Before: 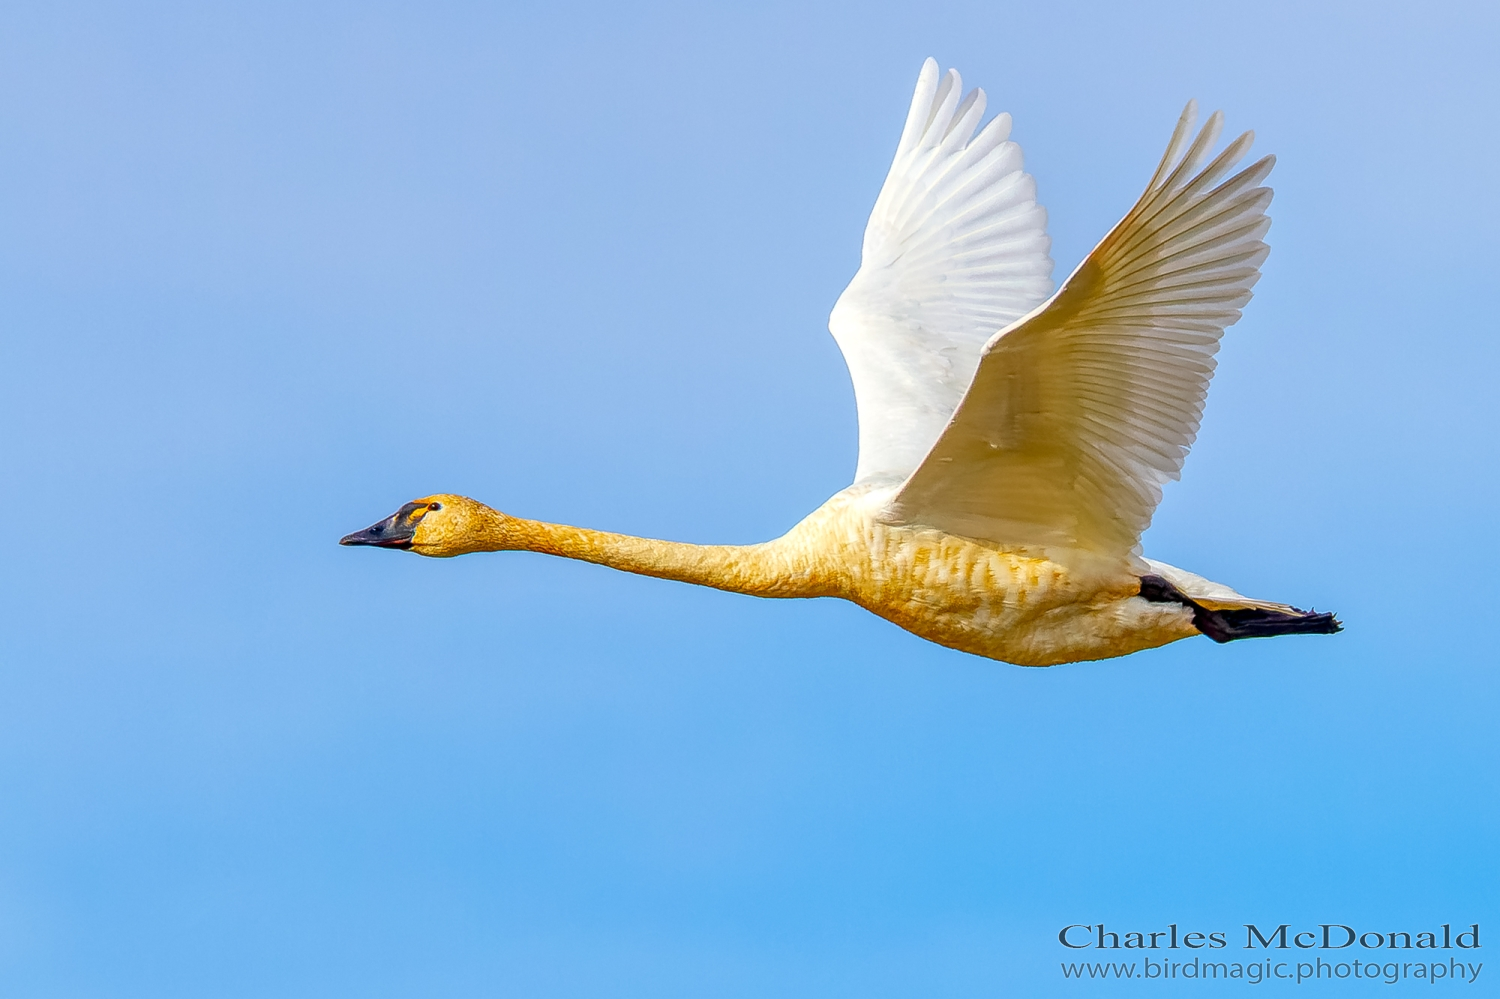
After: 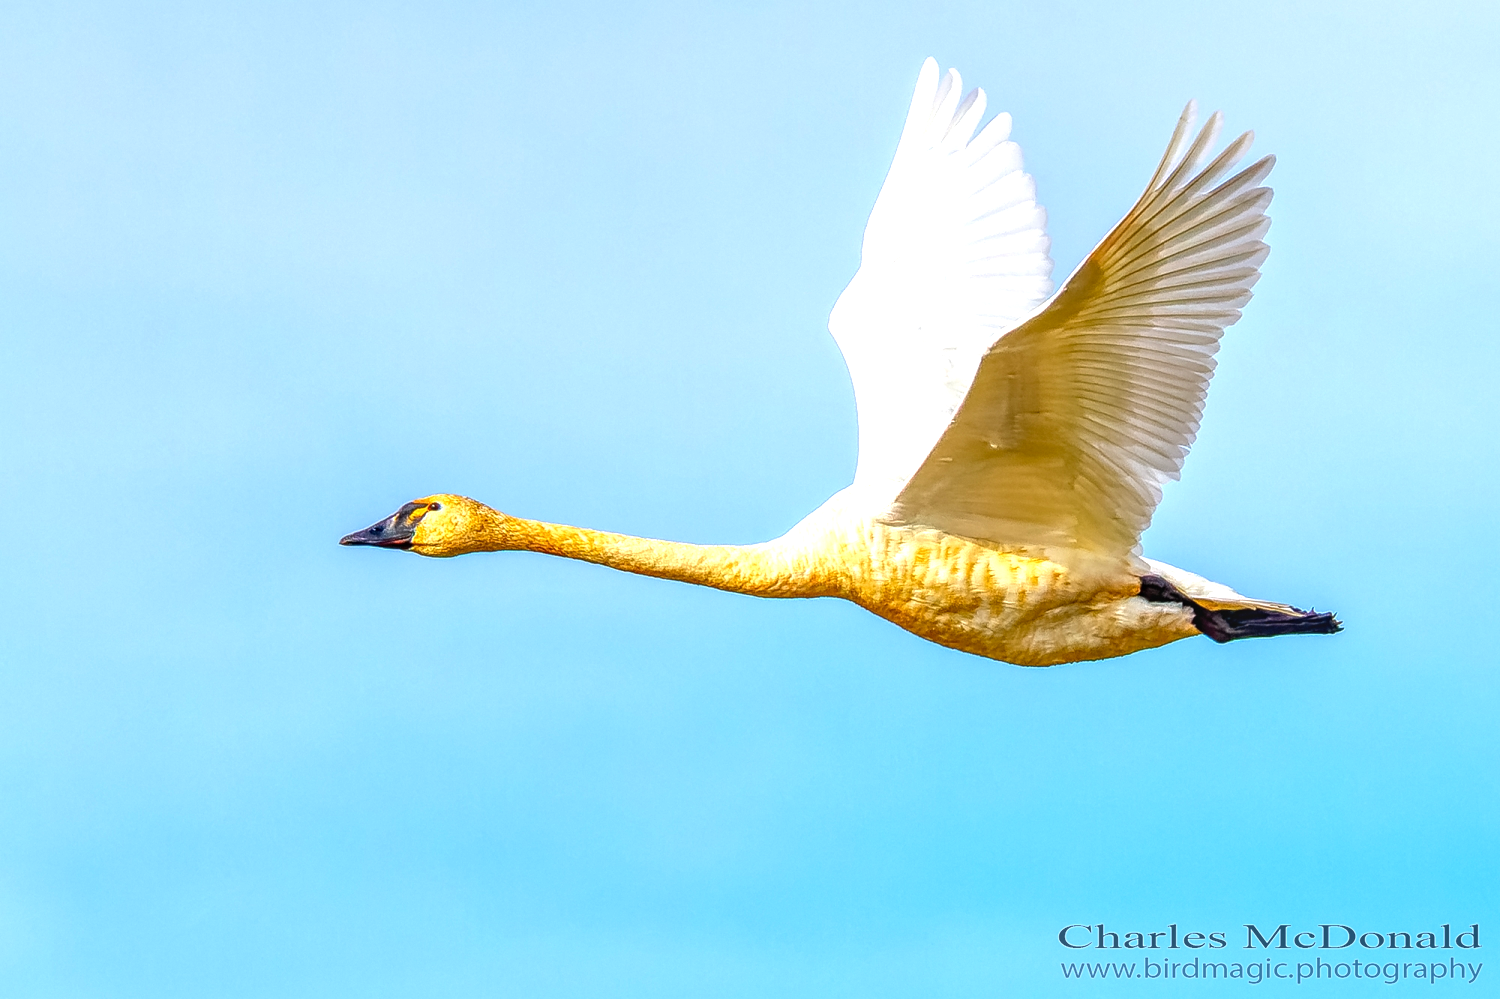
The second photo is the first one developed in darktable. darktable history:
exposure: black level correction 0, exposure 0.693 EV, compensate exposure bias true, compensate highlight preservation false
local contrast: detail 130%
